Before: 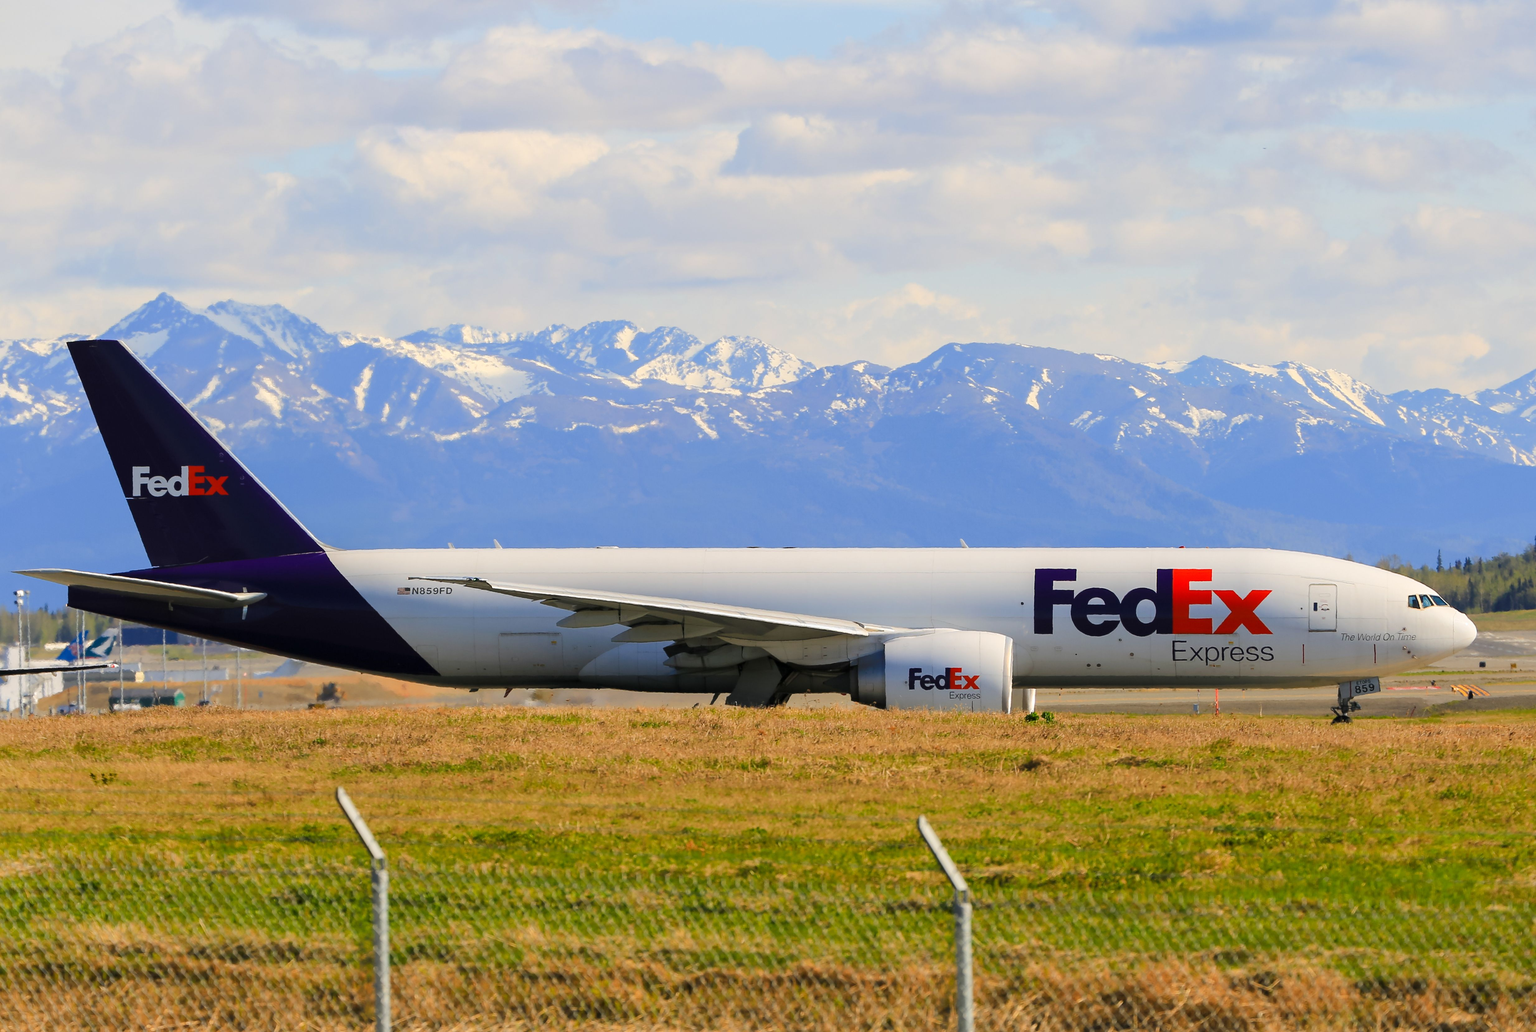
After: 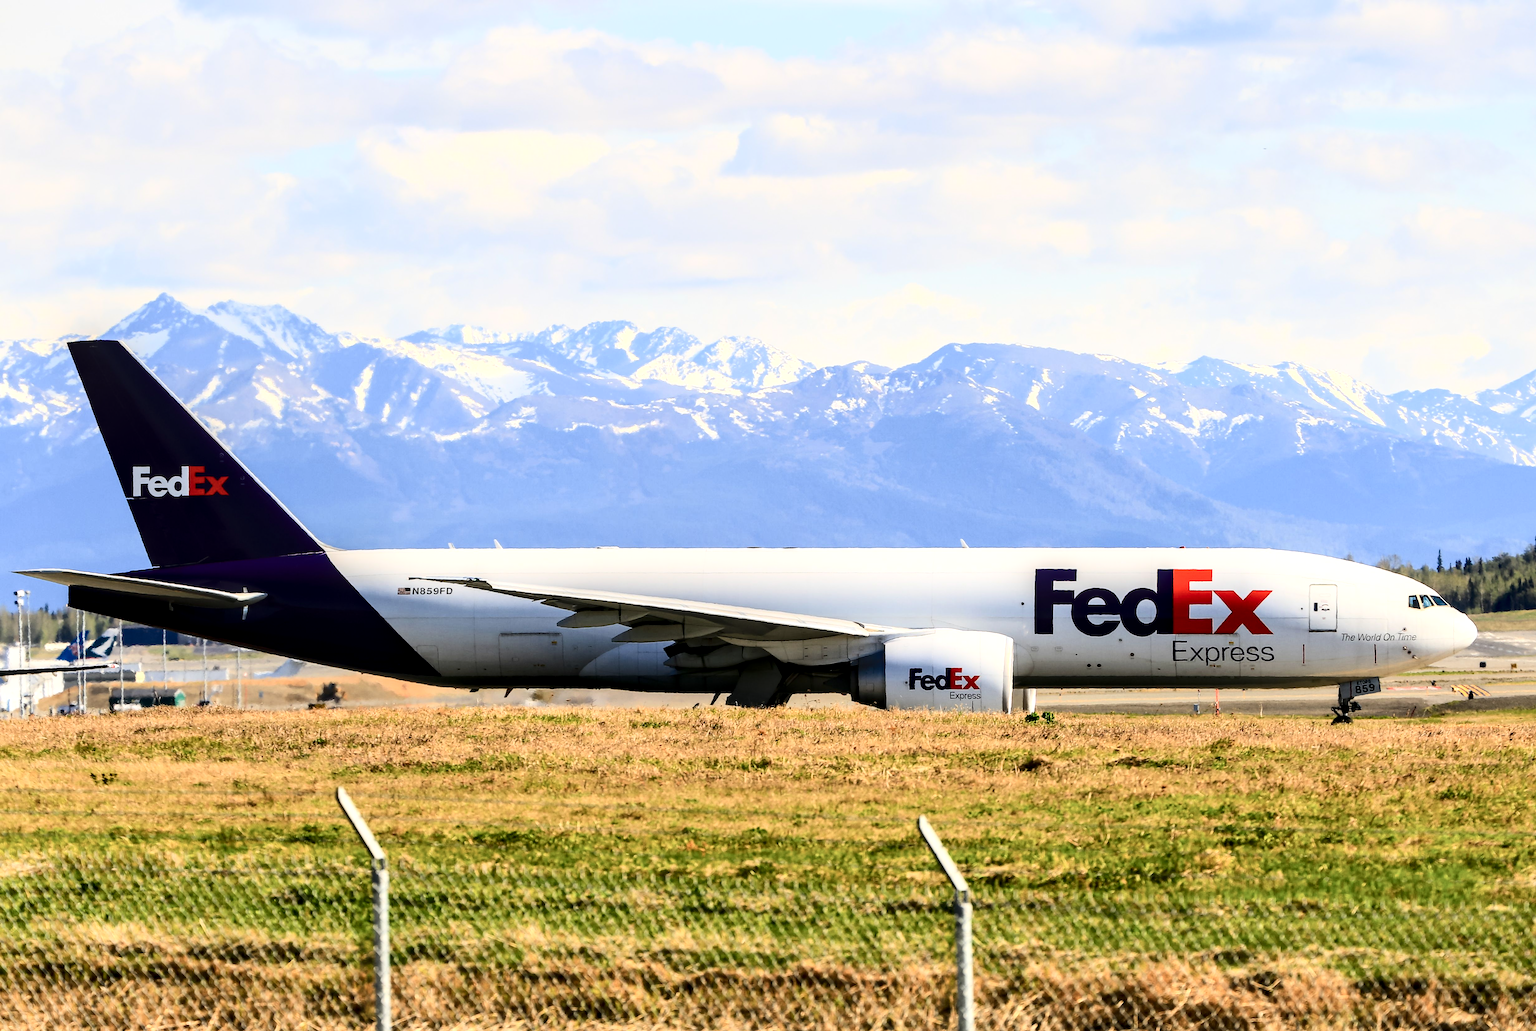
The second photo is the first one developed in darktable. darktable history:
local contrast: detail 134%, midtone range 0.743
exposure: black level correction -0.007, exposure 0.066 EV, compensate exposure bias true, compensate highlight preservation false
contrast brightness saturation: contrast 0.384, brightness 0.104
